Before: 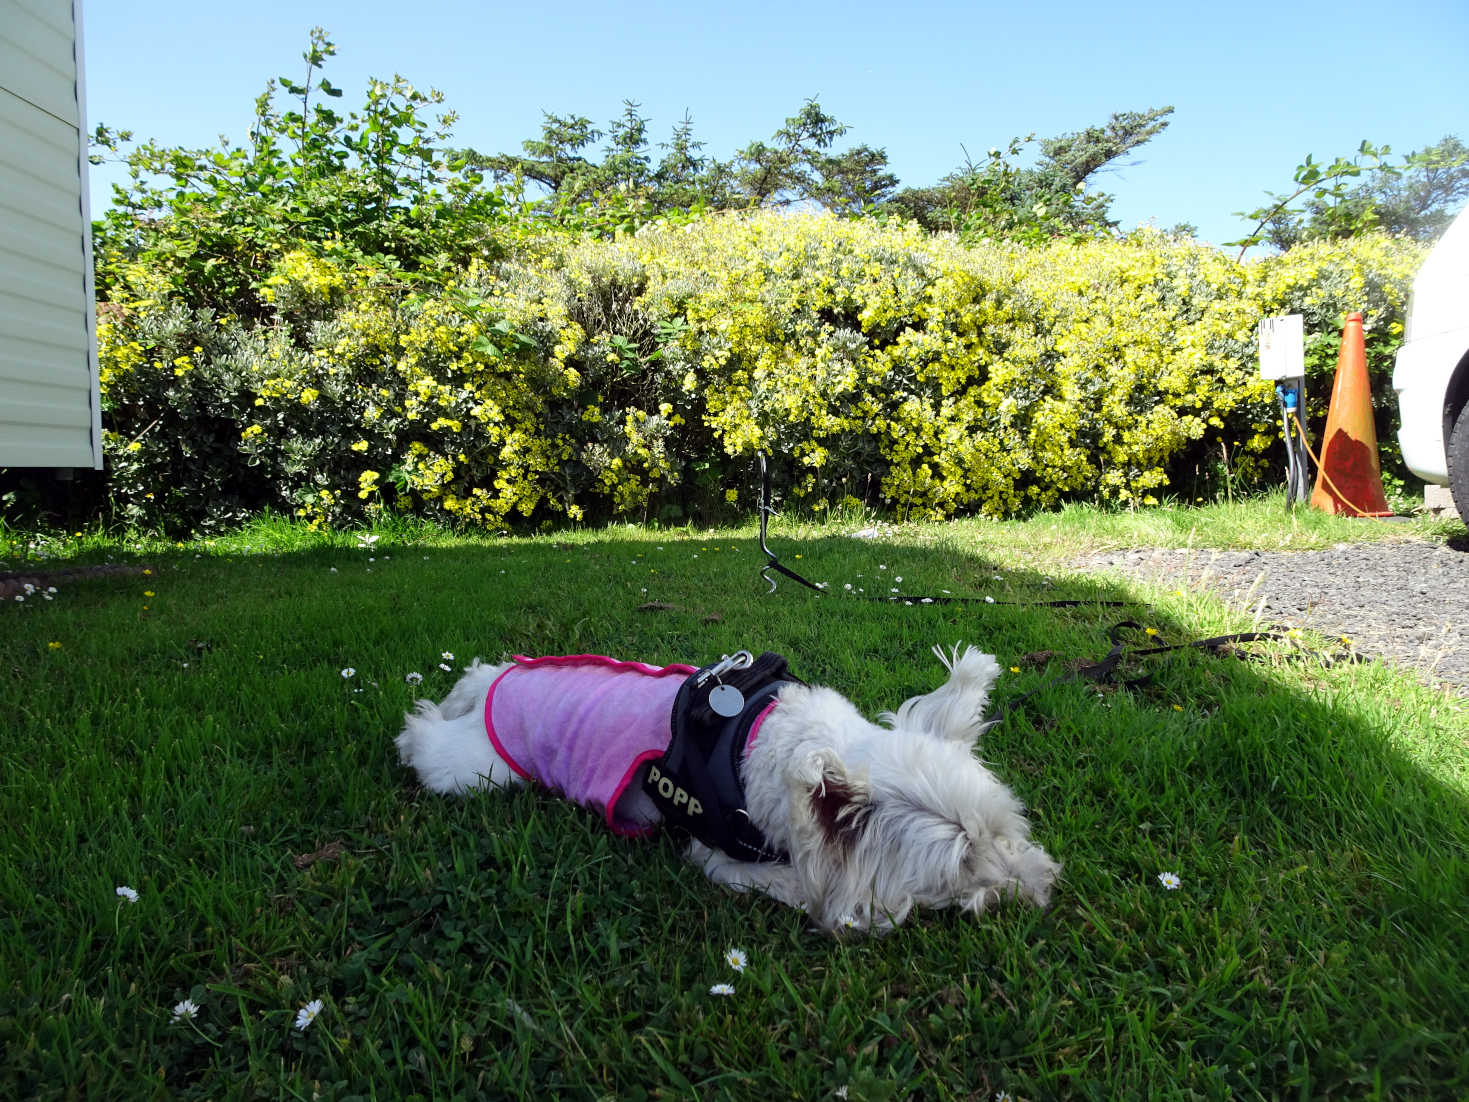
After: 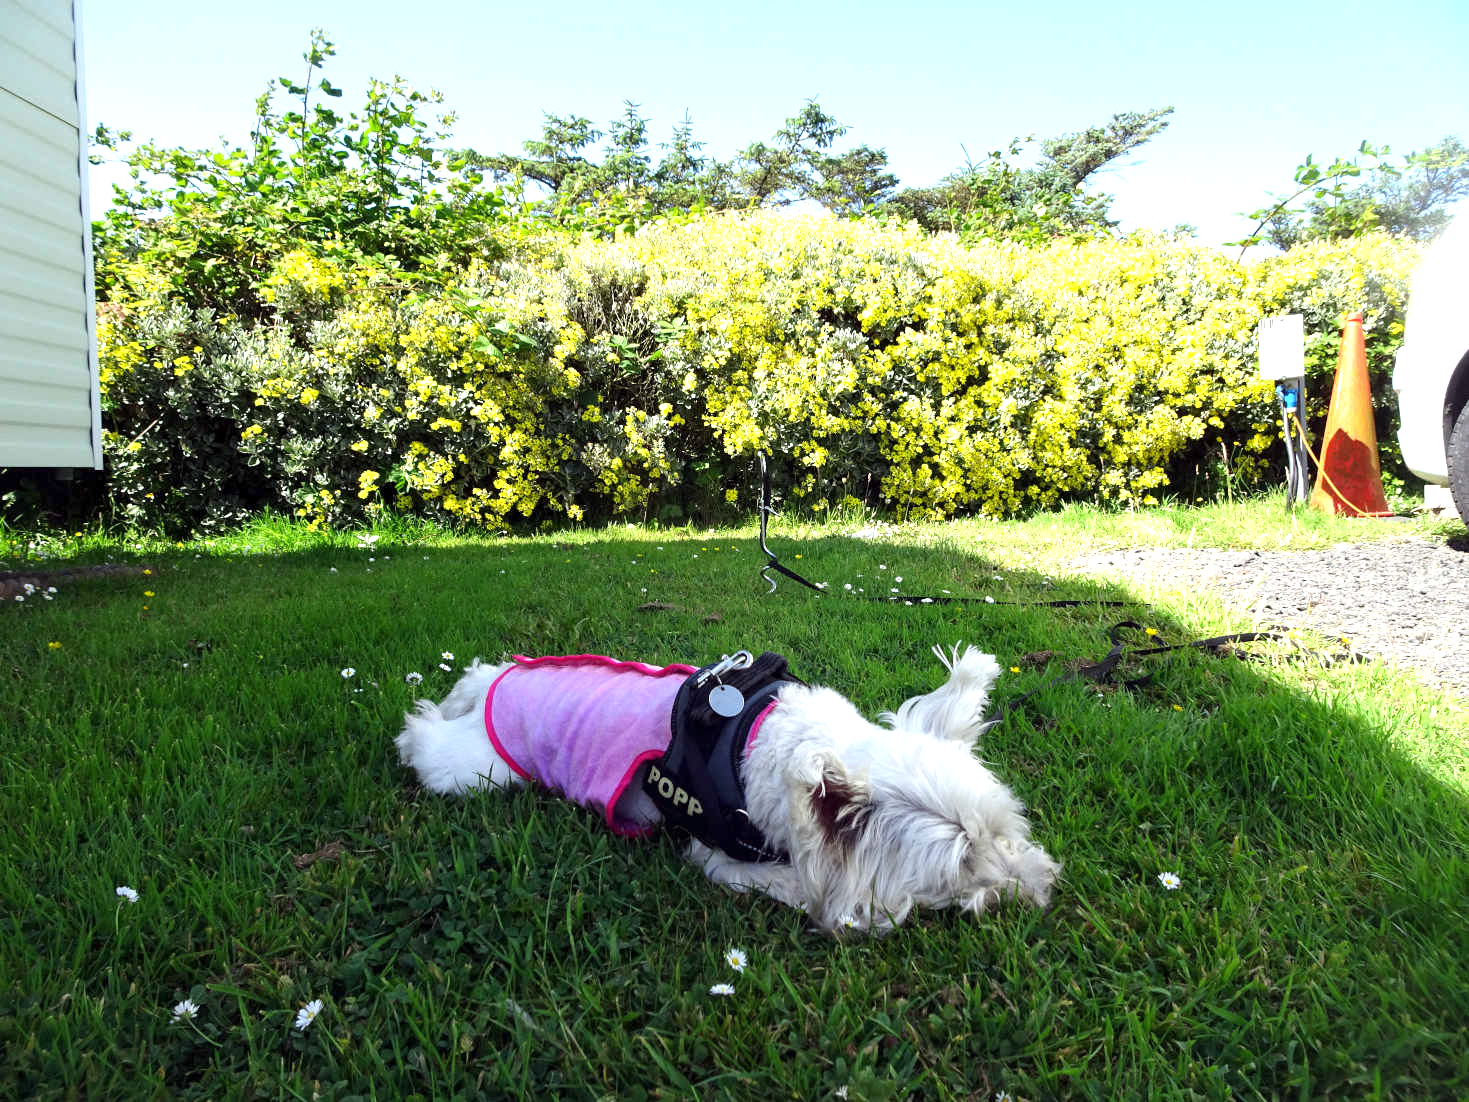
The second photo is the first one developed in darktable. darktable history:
exposure: exposure 0.775 EV, compensate highlight preservation false
